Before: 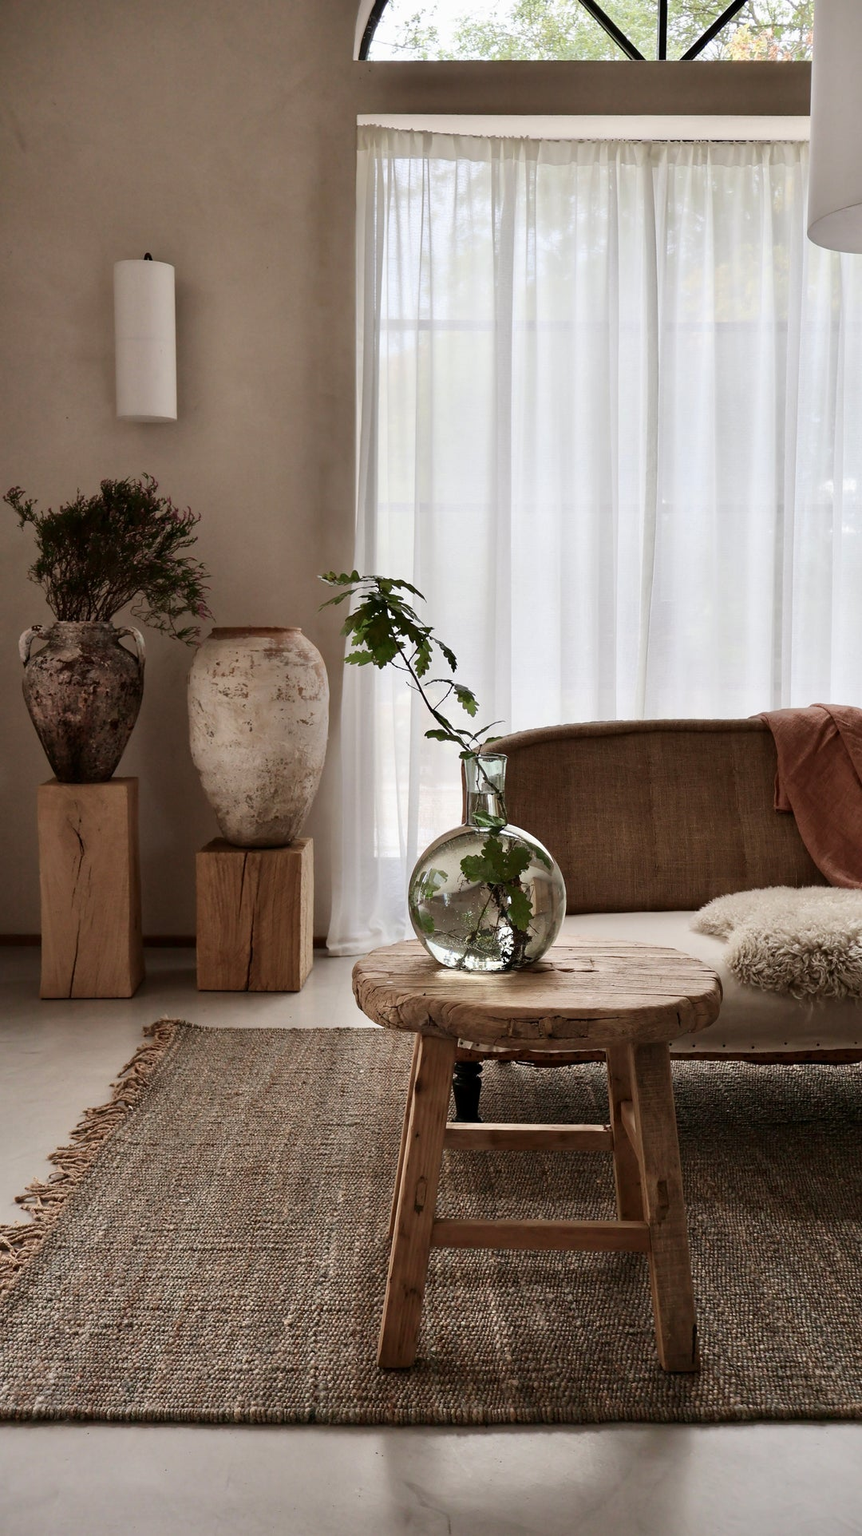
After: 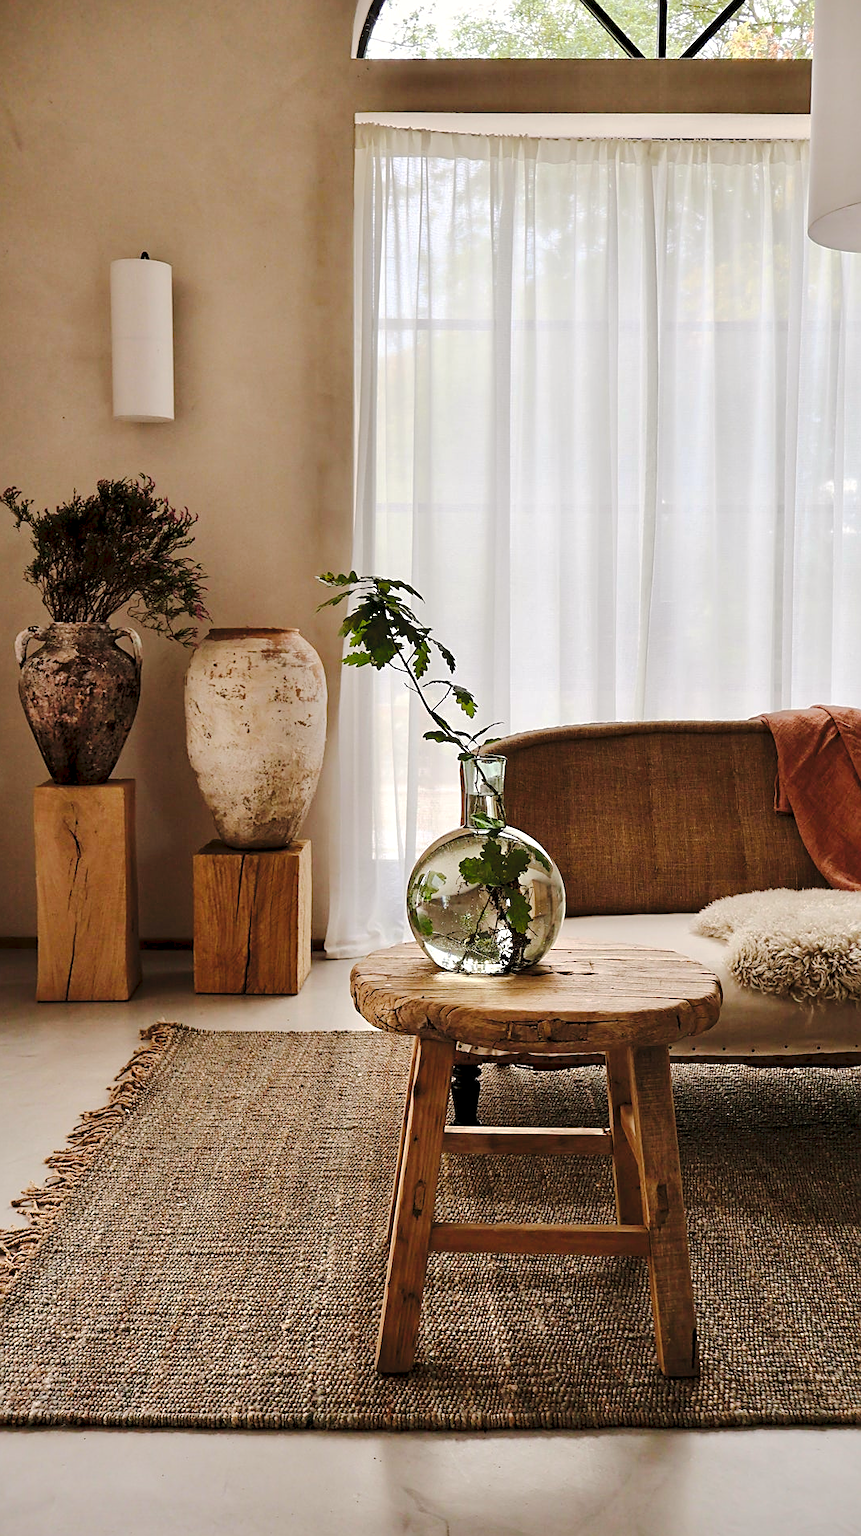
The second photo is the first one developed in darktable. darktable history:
sharpen: on, module defaults
contrast equalizer: y [[0.526, 0.53, 0.532, 0.532, 0.53, 0.525], [0.5 ×6], [0.5 ×6], [0 ×6], [0 ×6]]
color calibration: x 0.342, y 0.356, temperature 5122 K
tone curve: curves: ch0 [(0, 0) (0.003, 0.054) (0.011, 0.058) (0.025, 0.069) (0.044, 0.087) (0.069, 0.1) (0.1, 0.123) (0.136, 0.152) (0.177, 0.183) (0.224, 0.234) (0.277, 0.291) (0.335, 0.367) (0.399, 0.441) (0.468, 0.524) (0.543, 0.6) (0.623, 0.673) (0.709, 0.744) (0.801, 0.812) (0.898, 0.89) (1, 1)], preserve colors none
crop and rotate: left 0.614%, top 0.179%, bottom 0.309%
color balance rgb: perceptual saturation grading › global saturation 25%, perceptual brilliance grading › mid-tones 10%, perceptual brilliance grading › shadows 15%, global vibrance 20%
